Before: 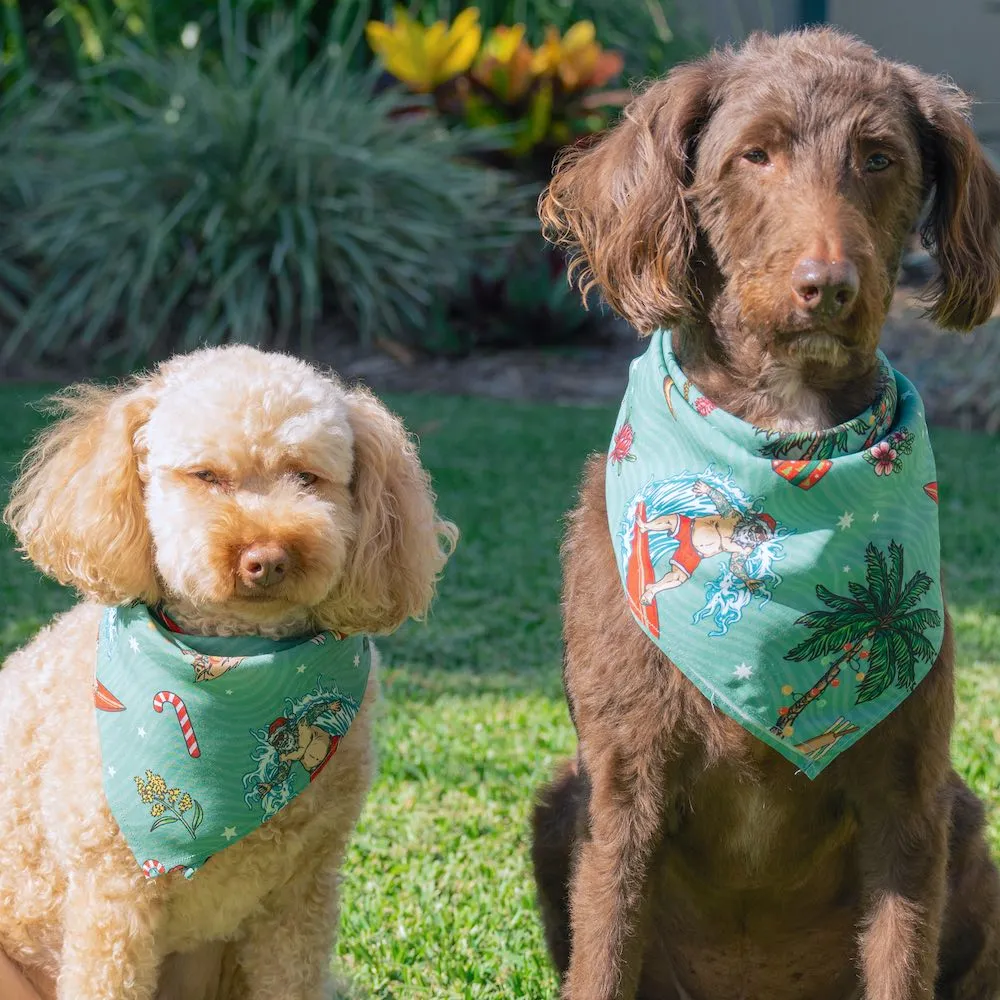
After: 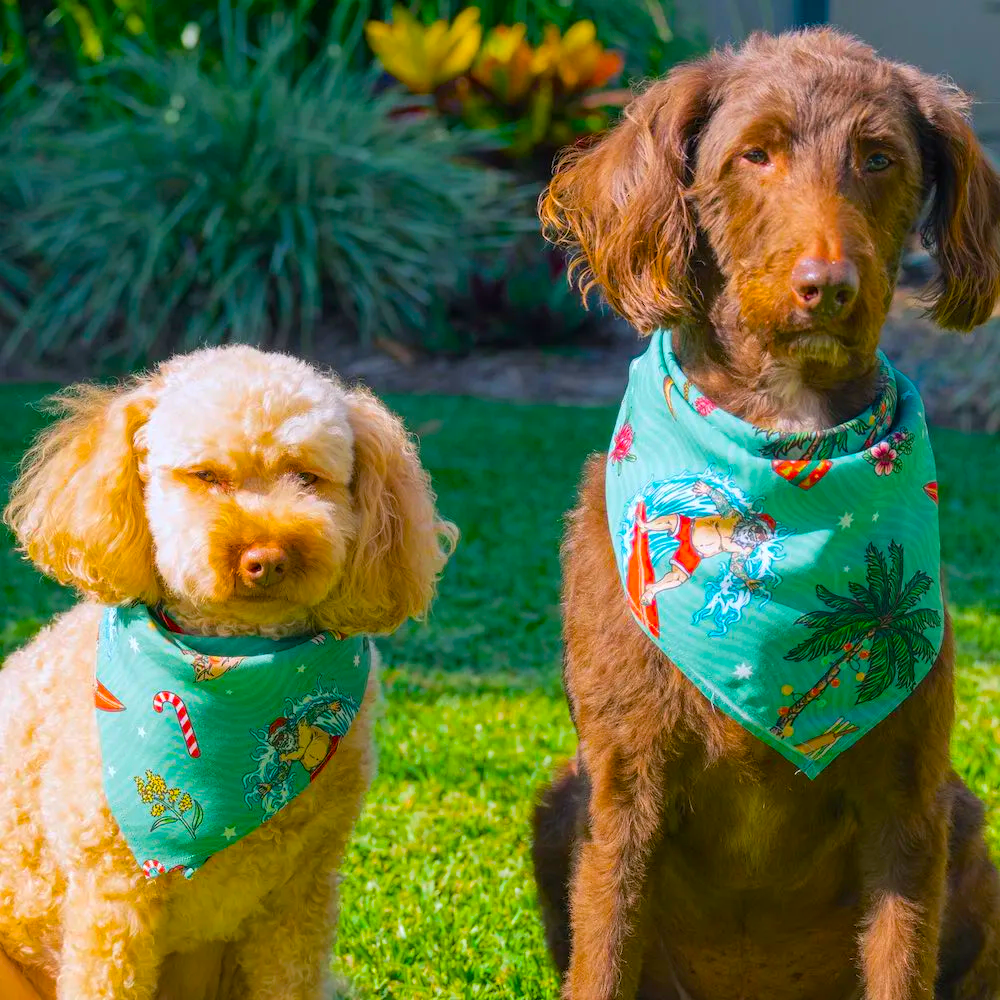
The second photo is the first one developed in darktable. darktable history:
color balance rgb: perceptual saturation grading › global saturation 65.602%, perceptual saturation grading › highlights 49.004%, perceptual saturation grading › shadows 29.67%
